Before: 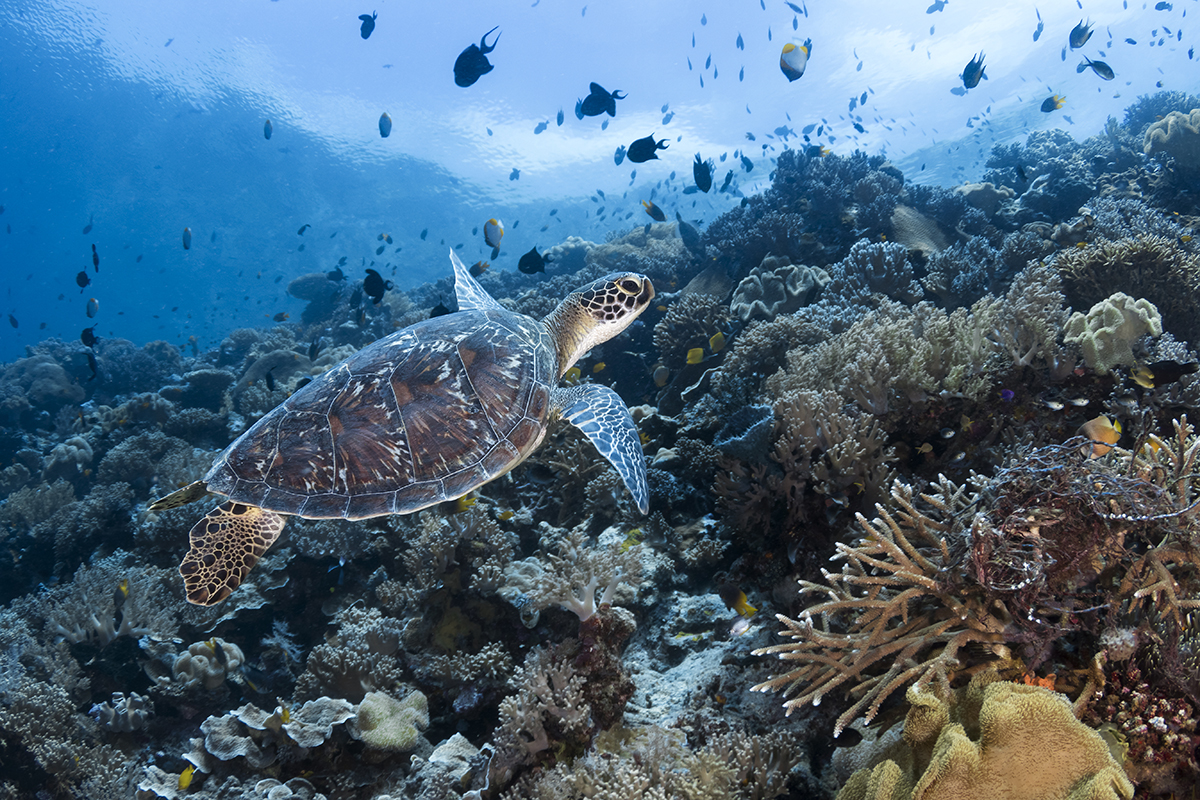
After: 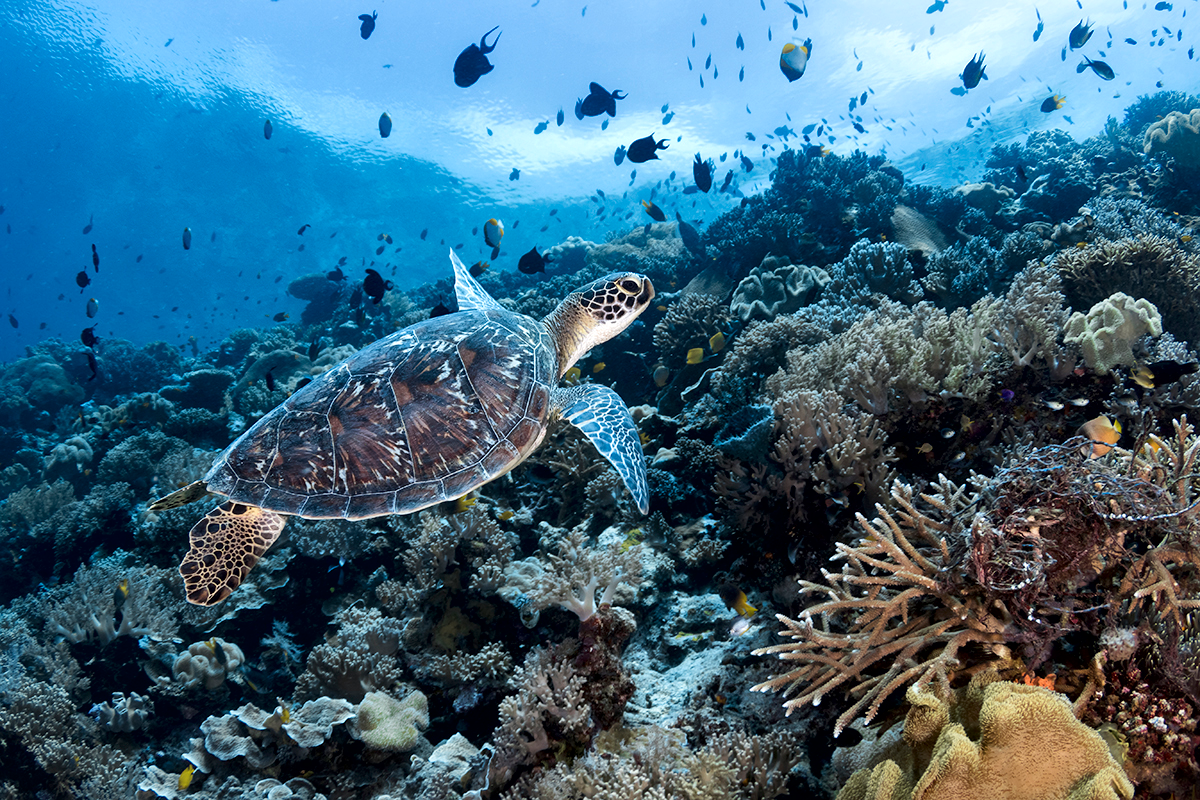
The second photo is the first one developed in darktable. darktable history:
contrast brightness saturation: contrast 0.055
local contrast: mode bilateral grid, contrast 26, coarseness 48, detail 151%, midtone range 0.2
